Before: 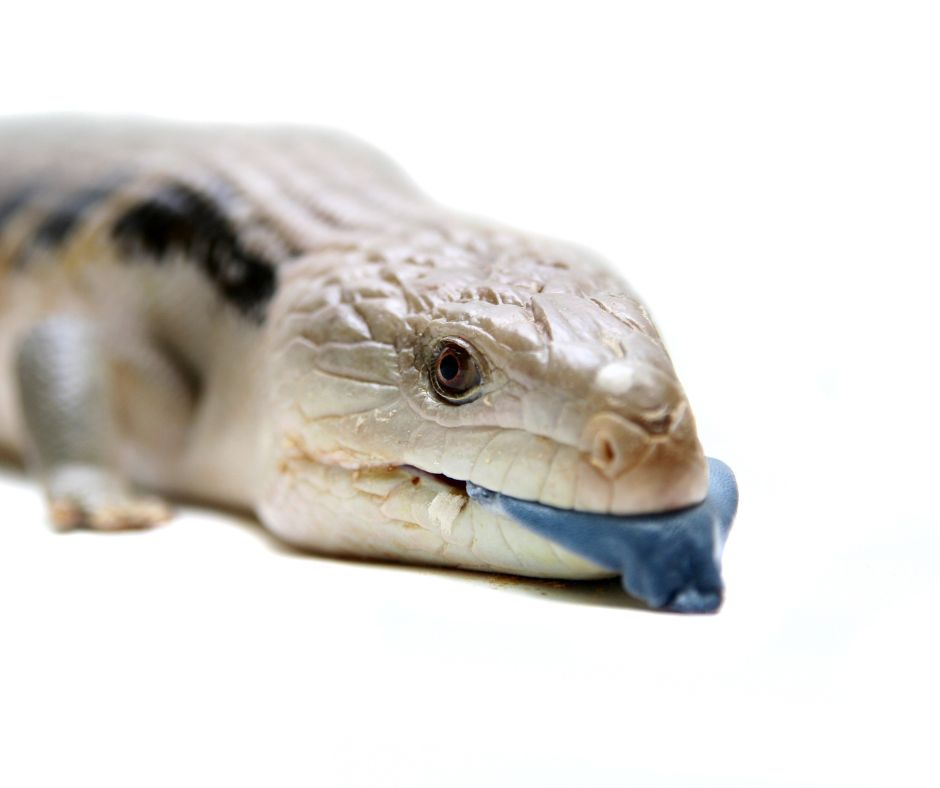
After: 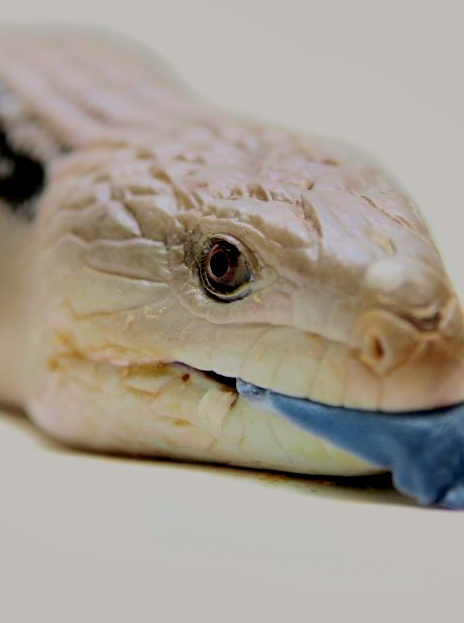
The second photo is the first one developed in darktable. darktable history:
crop and rotate: angle 0.013°, left 24.466%, top 13.183%, right 26.086%, bottom 7.696%
local contrast: mode bilateral grid, contrast 20, coarseness 50, detail 120%, midtone range 0.2
color zones: curves: ch0 [(0, 0.444) (0.143, 0.442) (0.286, 0.441) (0.429, 0.441) (0.571, 0.441) (0.714, 0.441) (0.857, 0.442) (1, 0.444)]
color correction: highlights a* 0.627, highlights b* 2.87, saturation 1.08
filmic rgb: middle gray luminance 3.33%, black relative exposure -6.03 EV, white relative exposure 6.35 EV, dynamic range scaling 22.02%, target black luminance 0%, hardness 2.28, latitude 46.76%, contrast 0.783, highlights saturation mix 98.68%, shadows ↔ highlights balance 0.093%, color science v6 (2022)
